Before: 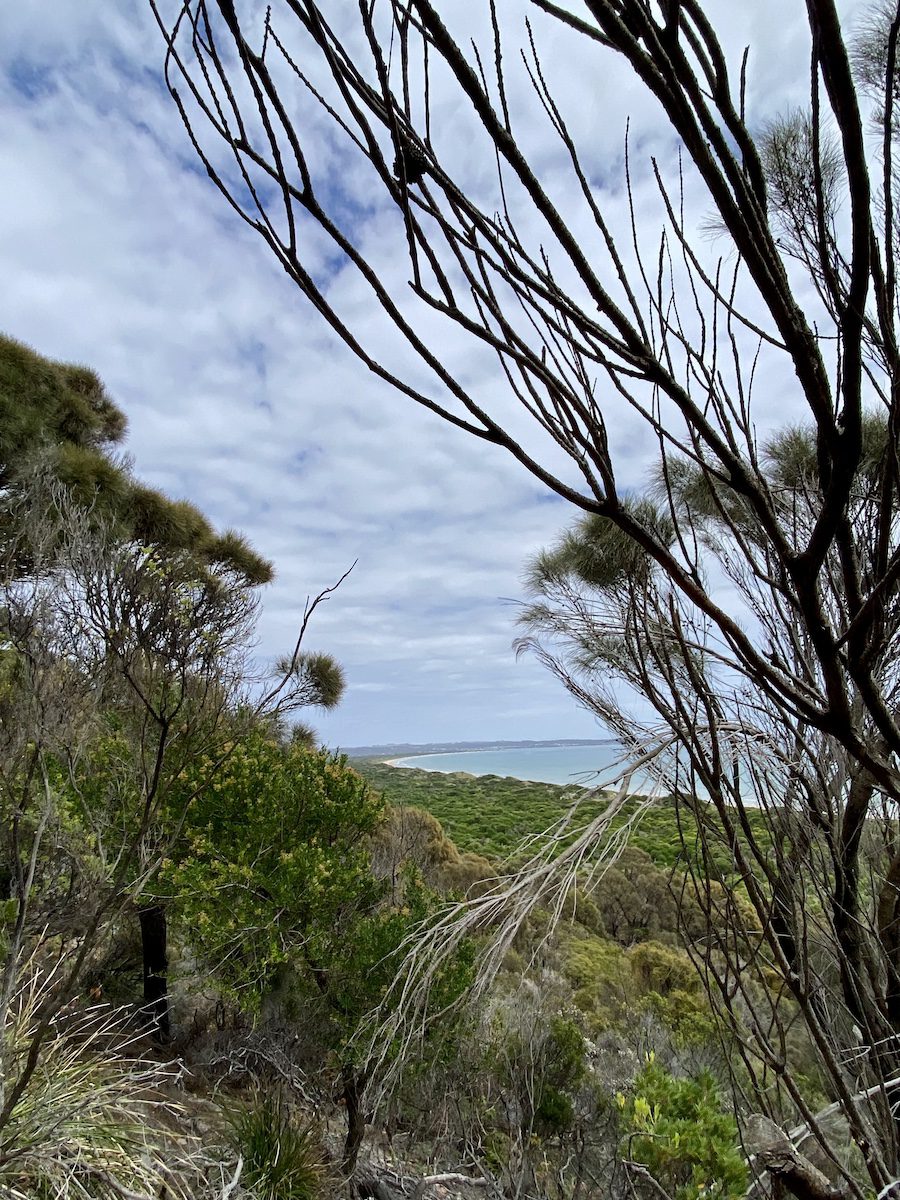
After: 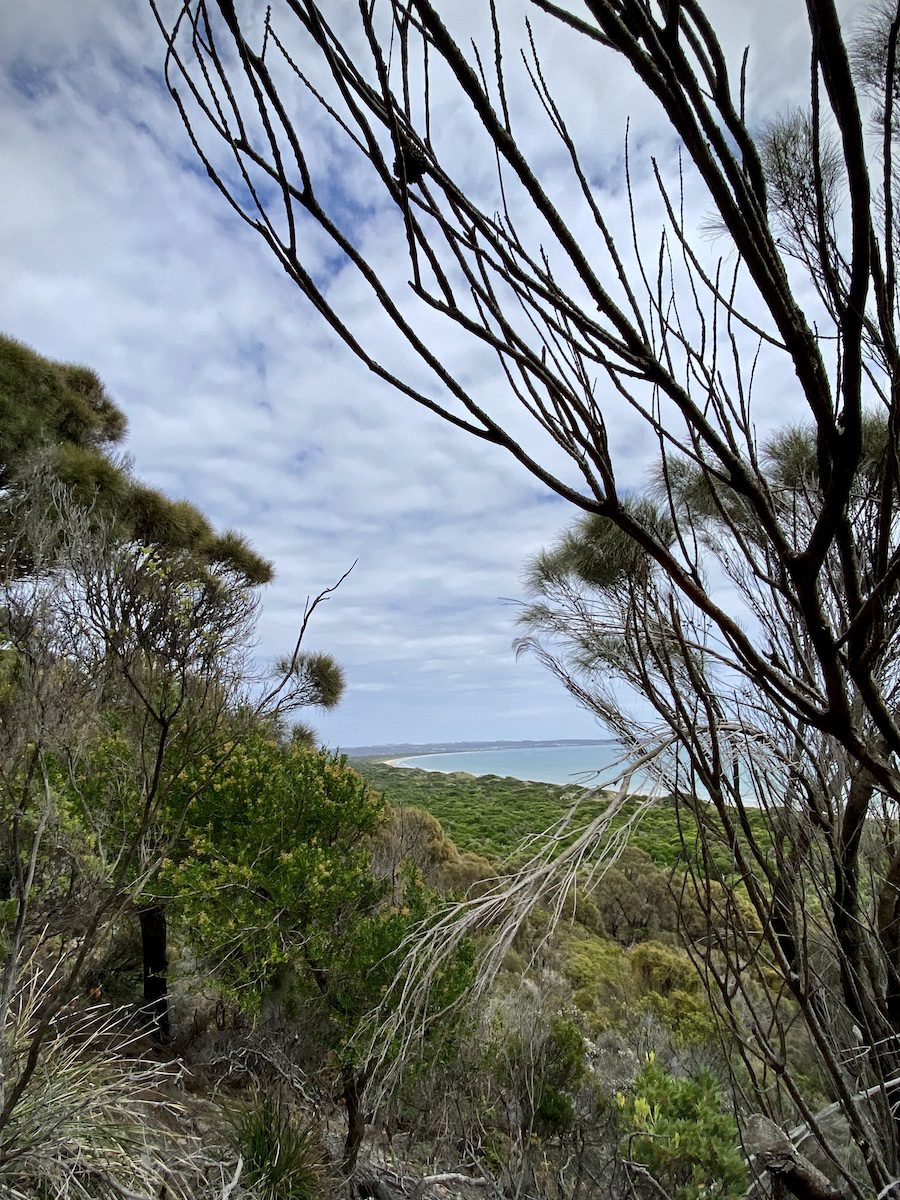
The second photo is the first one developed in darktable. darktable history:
white balance: emerald 1
exposure: exposure 0.02 EV, compensate highlight preservation false
vignetting: fall-off radius 60.92%
